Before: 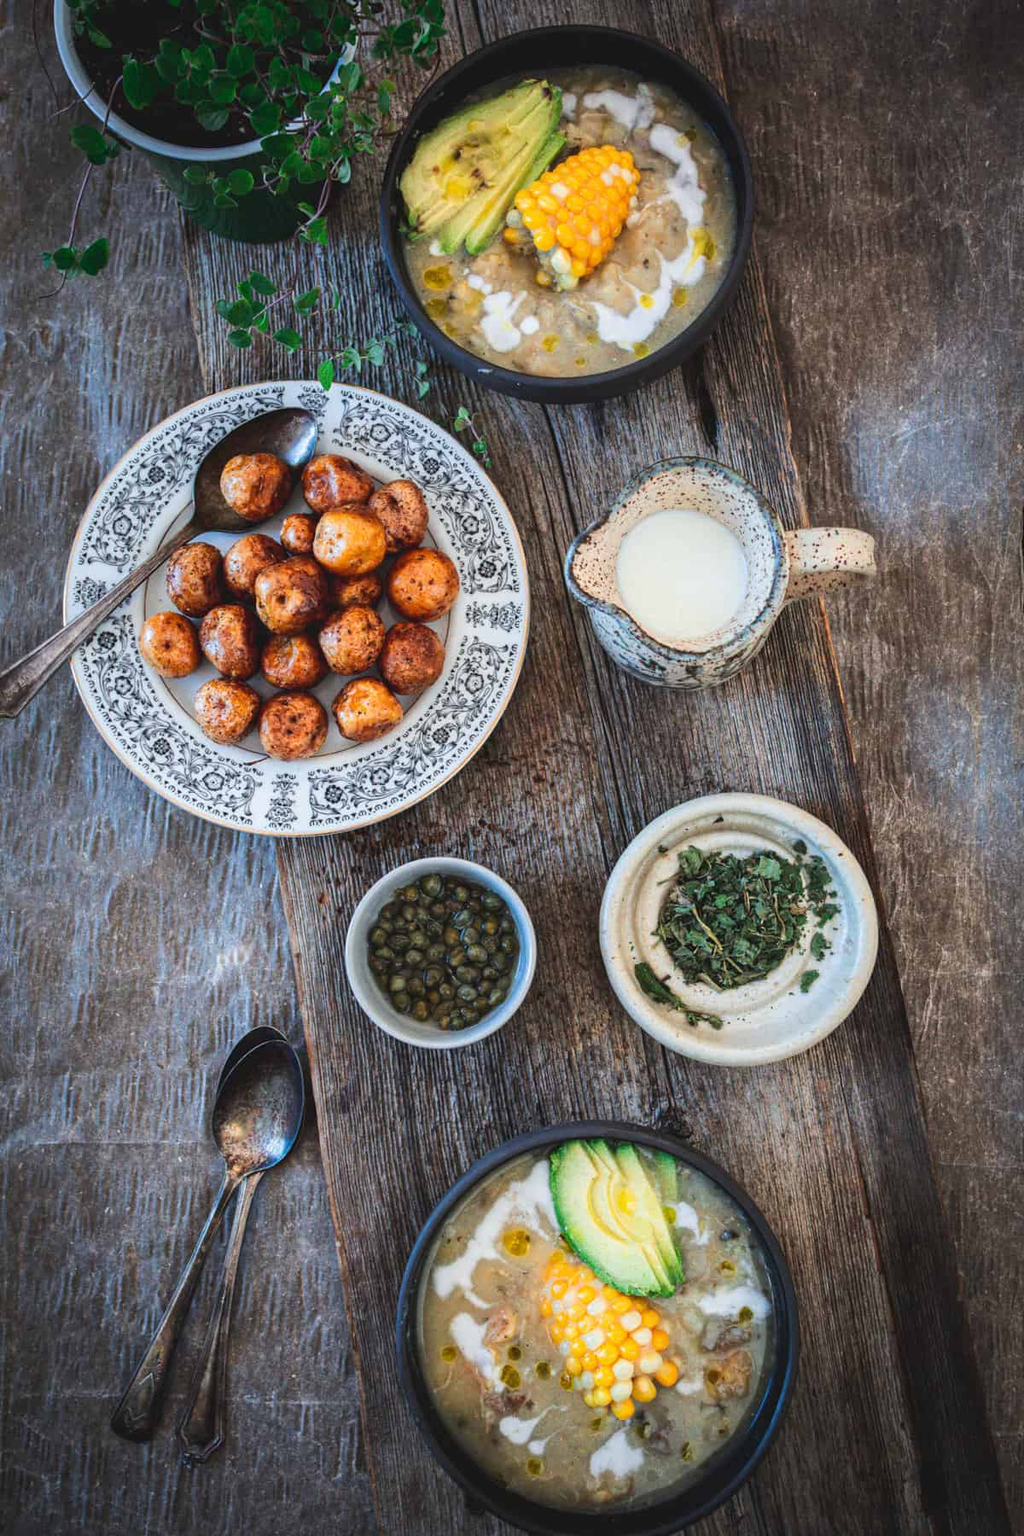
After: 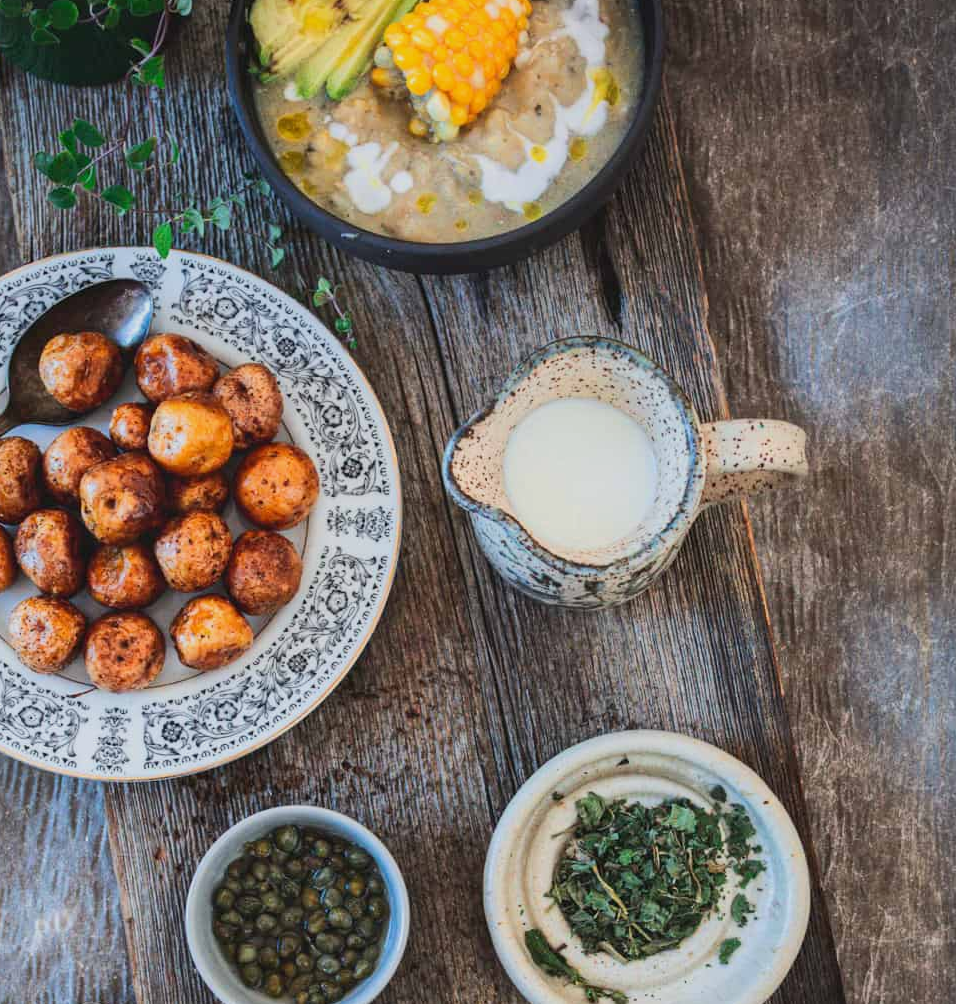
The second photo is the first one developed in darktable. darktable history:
tone equalizer: -8 EV -0.002 EV, -7 EV 0.004 EV, -6 EV -0.022 EV, -5 EV 0.012 EV, -4 EV -0.027 EV, -3 EV 0.028 EV, -2 EV -0.058 EV, -1 EV -0.286 EV, +0 EV -0.562 EV, edges refinement/feathering 500, mask exposure compensation -1.57 EV, preserve details no
crop: left 18.327%, top 11.079%, right 1.942%, bottom 33.105%
